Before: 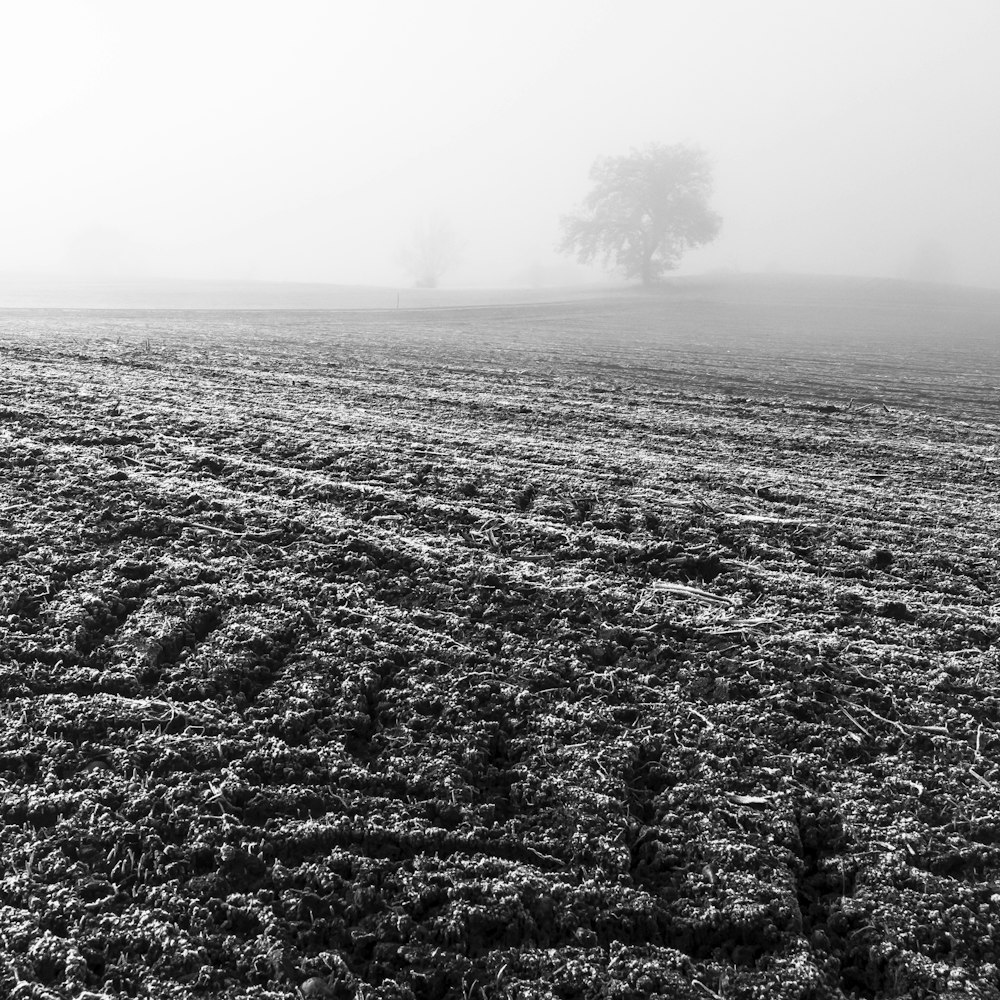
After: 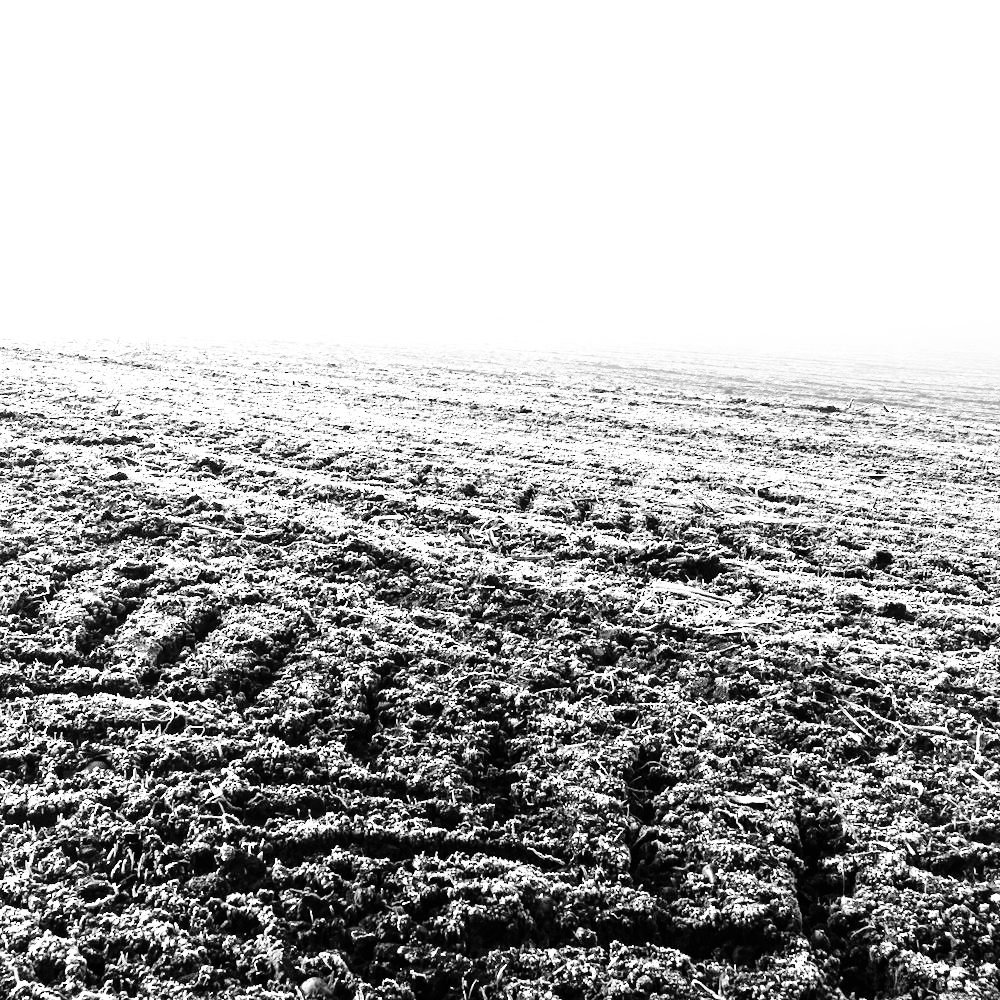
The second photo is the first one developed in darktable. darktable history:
base curve: curves: ch0 [(0, 0) (0, 0) (0.002, 0.001) (0.008, 0.003) (0.019, 0.011) (0.037, 0.037) (0.064, 0.11) (0.102, 0.232) (0.152, 0.379) (0.216, 0.524) (0.296, 0.665) (0.394, 0.789) (0.512, 0.881) (0.651, 0.945) (0.813, 0.986) (1, 1)], preserve colors none
exposure: black level correction 0, exposure 1.1 EV, compensate highlight preservation false
